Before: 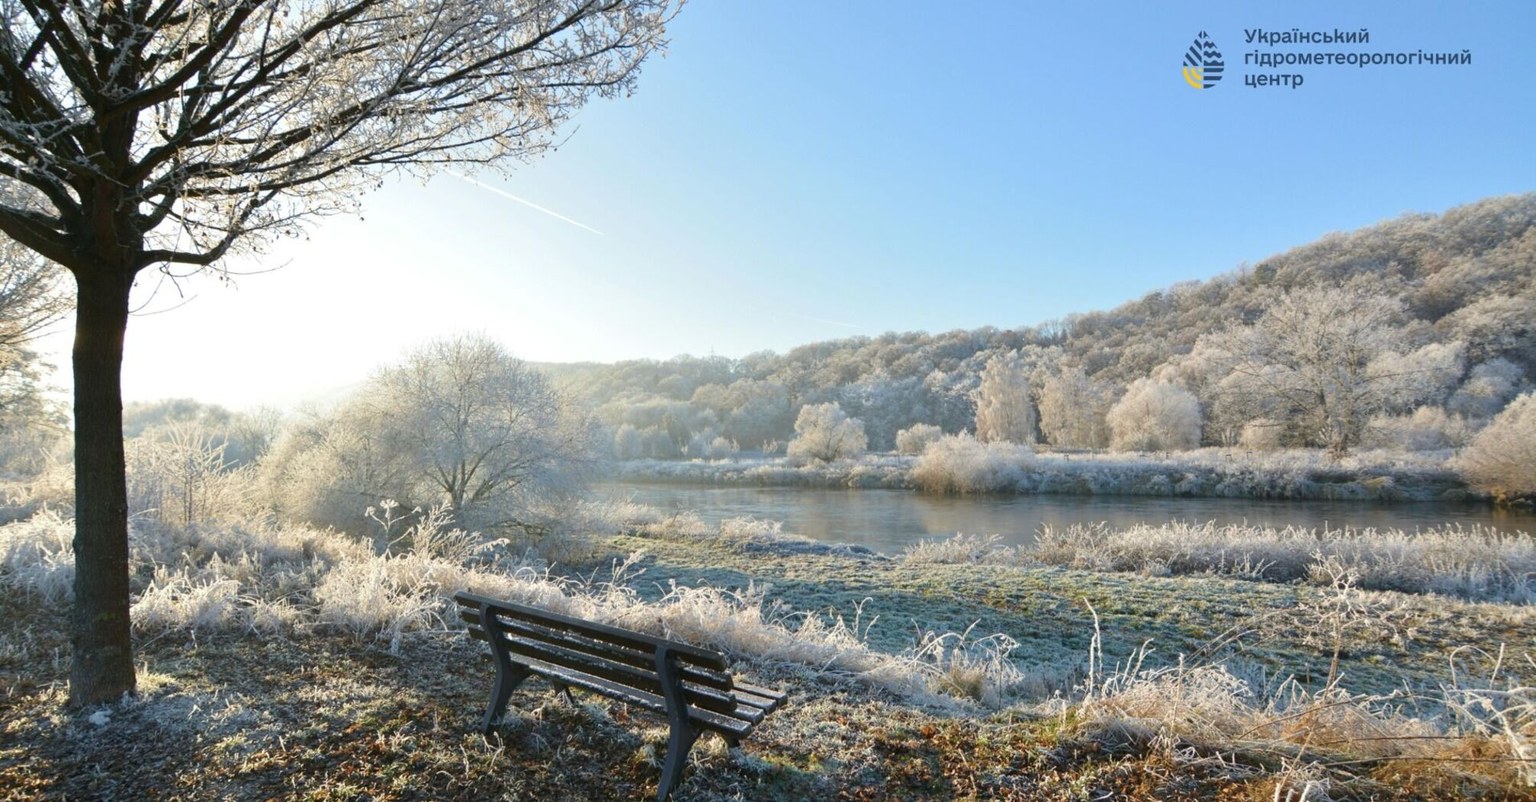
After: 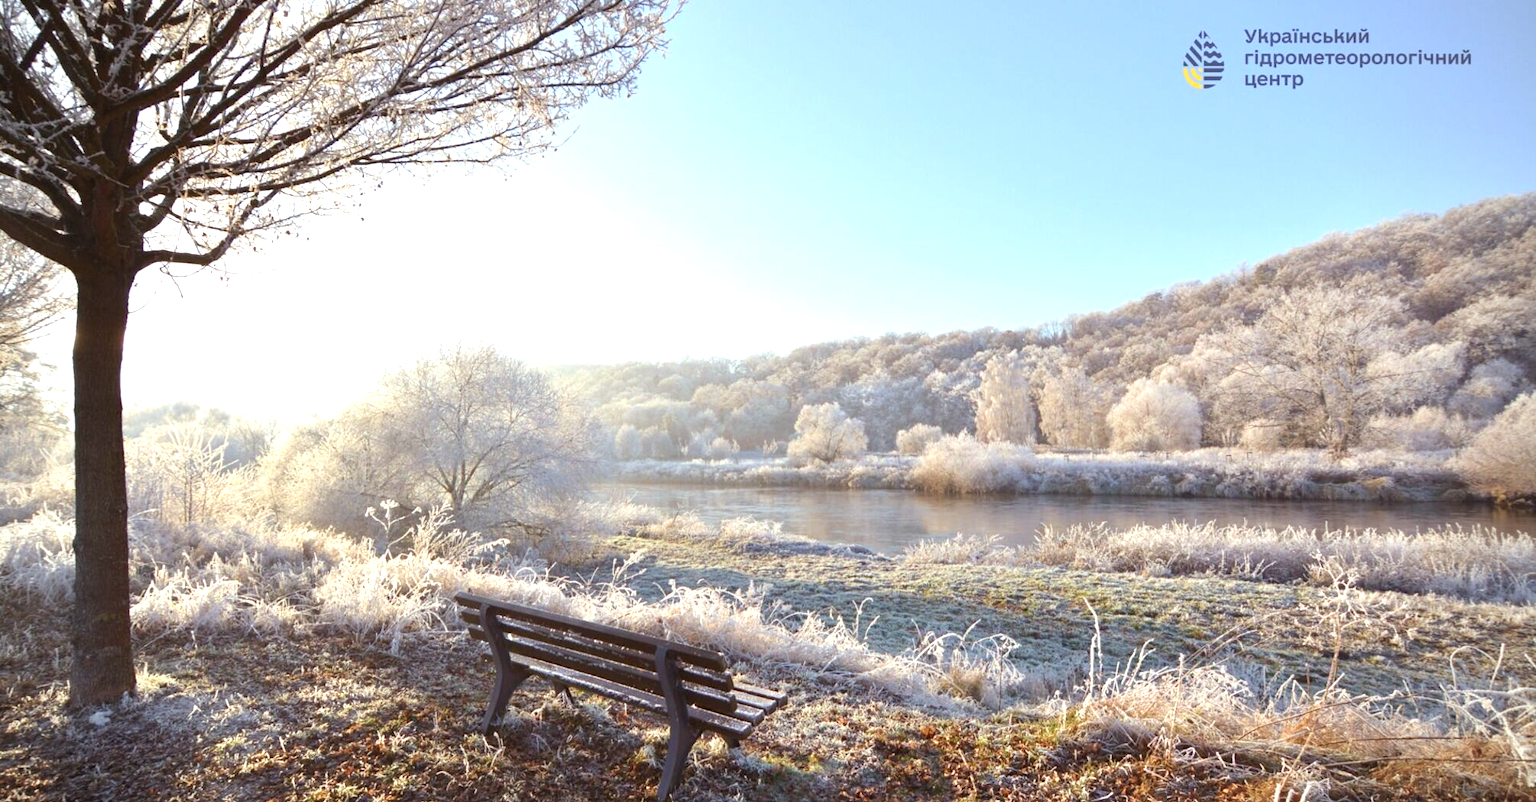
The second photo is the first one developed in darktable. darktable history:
vignetting: fall-off radius 60.92%
rgb levels: mode RGB, independent channels, levels [[0, 0.474, 1], [0, 0.5, 1], [0, 0.5, 1]]
exposure: black level correction 0, exposure 0.6 EV, compensate exposure bias true, compensate highlight preservation false
